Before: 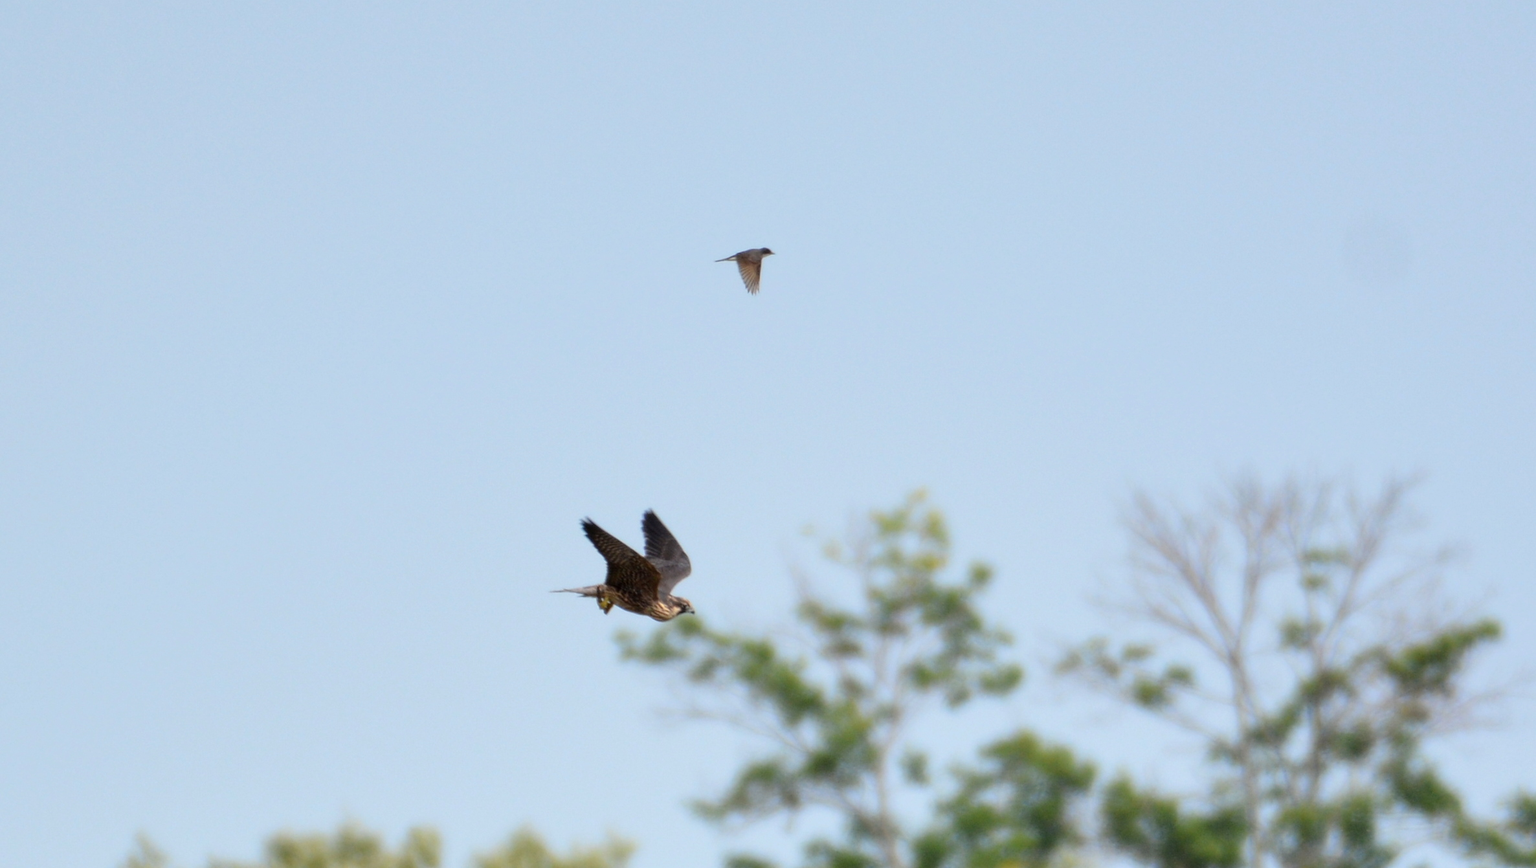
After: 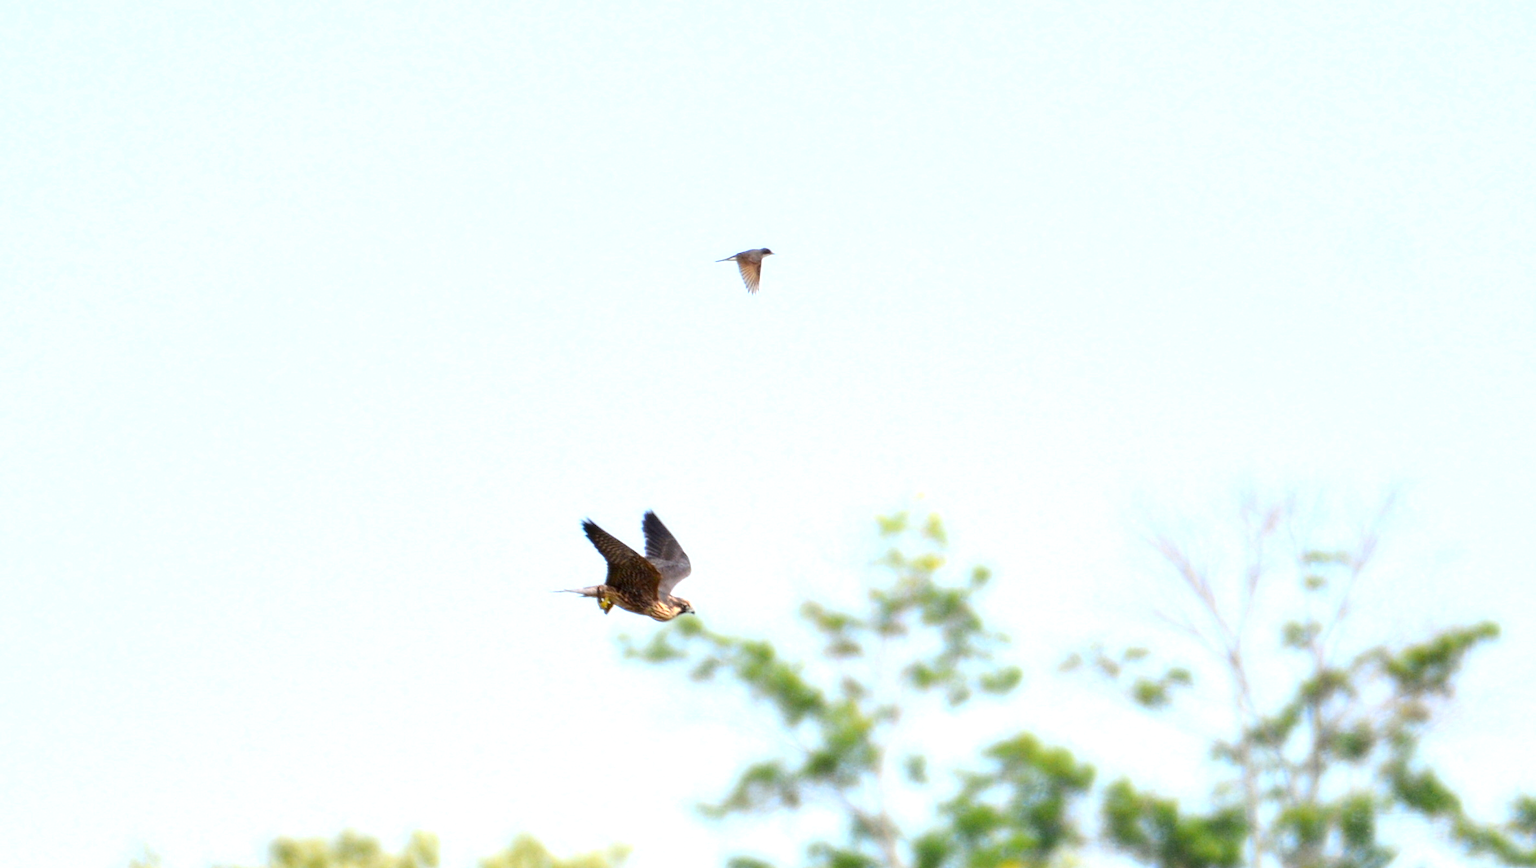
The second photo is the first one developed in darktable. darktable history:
contrast brightness saturation: contrast 0.09, saturation 0.28
exposure: black level correction 0, exposure 1.015 EV, compensate exposure bias true, compensate highlight preservation false
